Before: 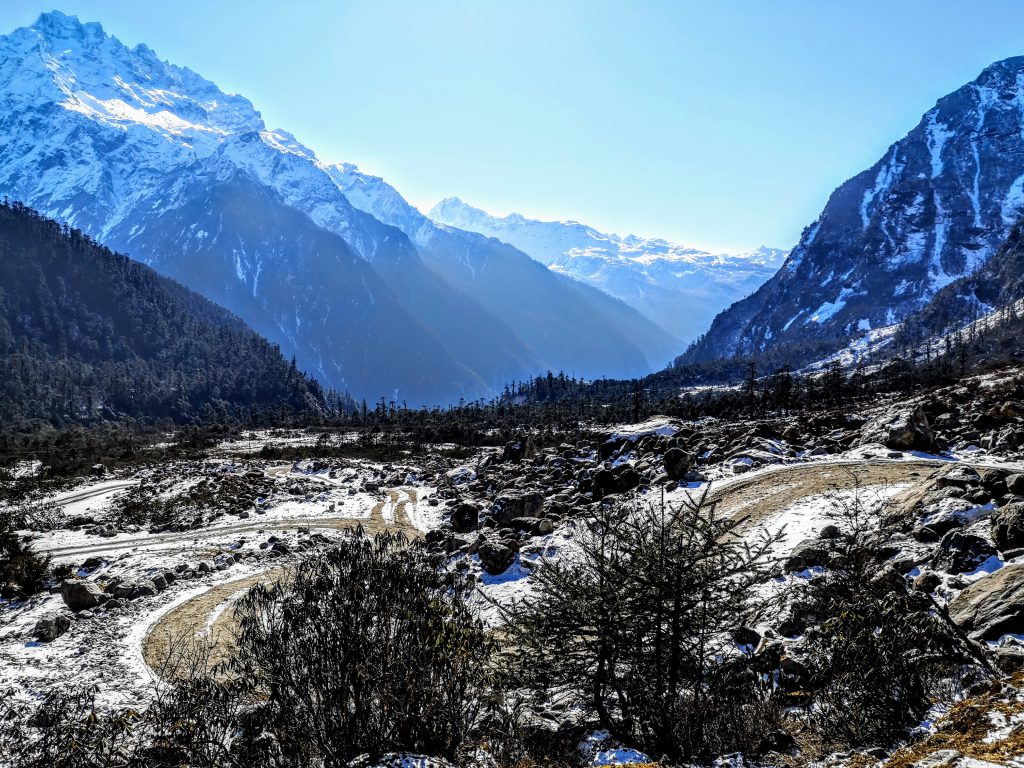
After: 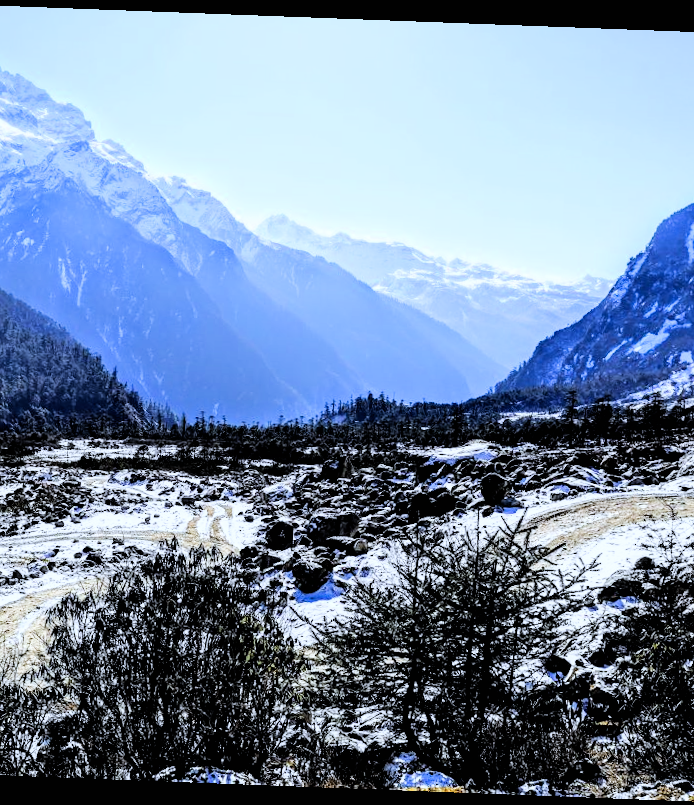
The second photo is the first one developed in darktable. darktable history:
white balance: red 0.926, green 1.003, blue 1.133
exposure: black level correction 0.001, exposure 0.955 EV, compensate exposure bias true, compensate highlight preservation false
rotate and perspective: rotation 2.17°, automatic cropping off
filmic rgb: black relative exposure -5 EV, hardness 2.88, contrast 1.3
levels: levels [0, 0.476, 0.951]
crop and rotate: left 18.442%, right 15.508%
